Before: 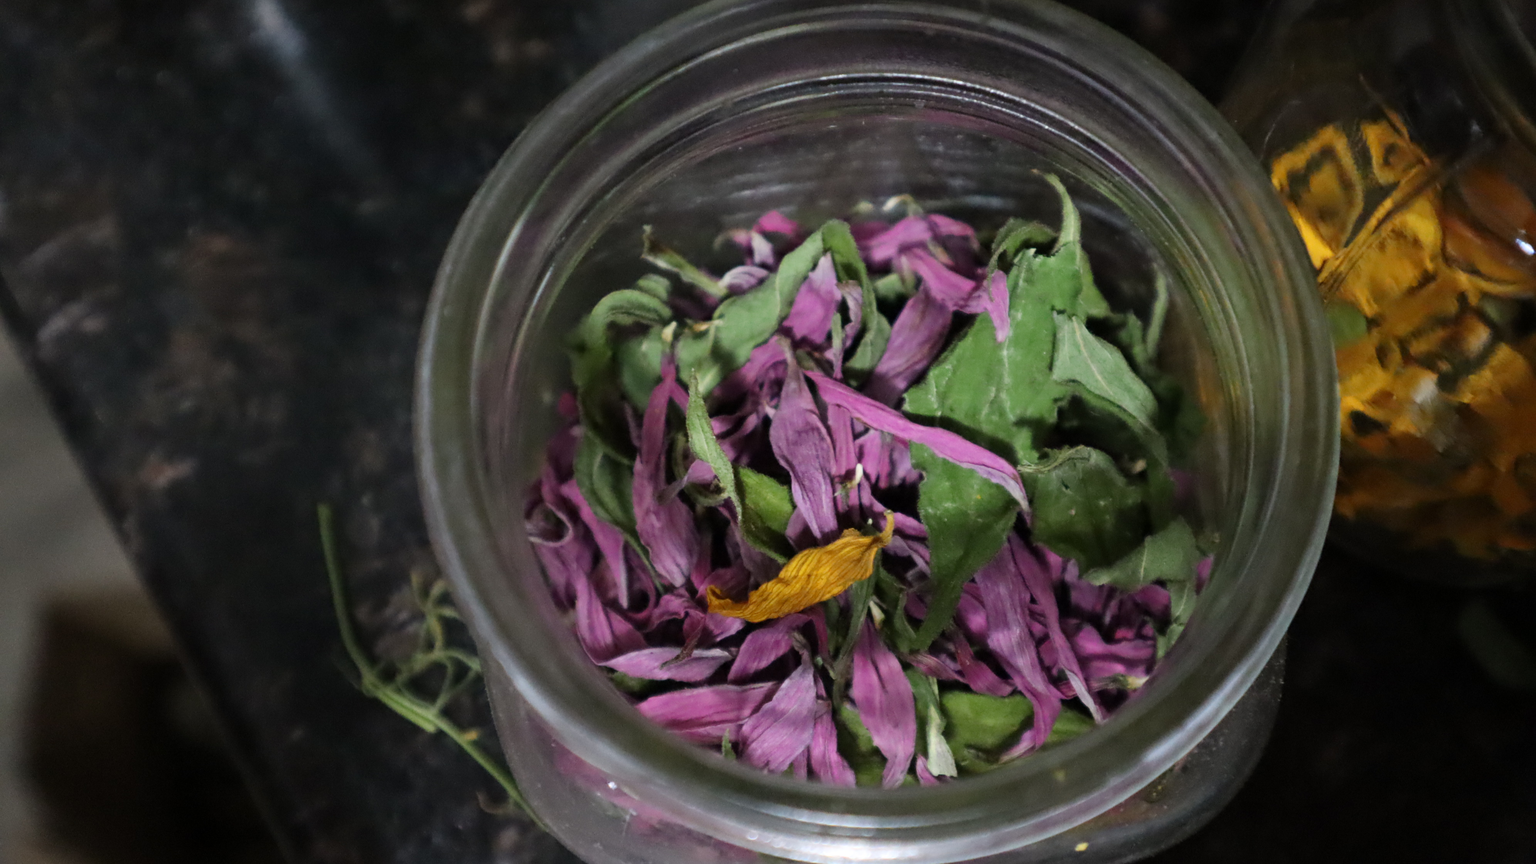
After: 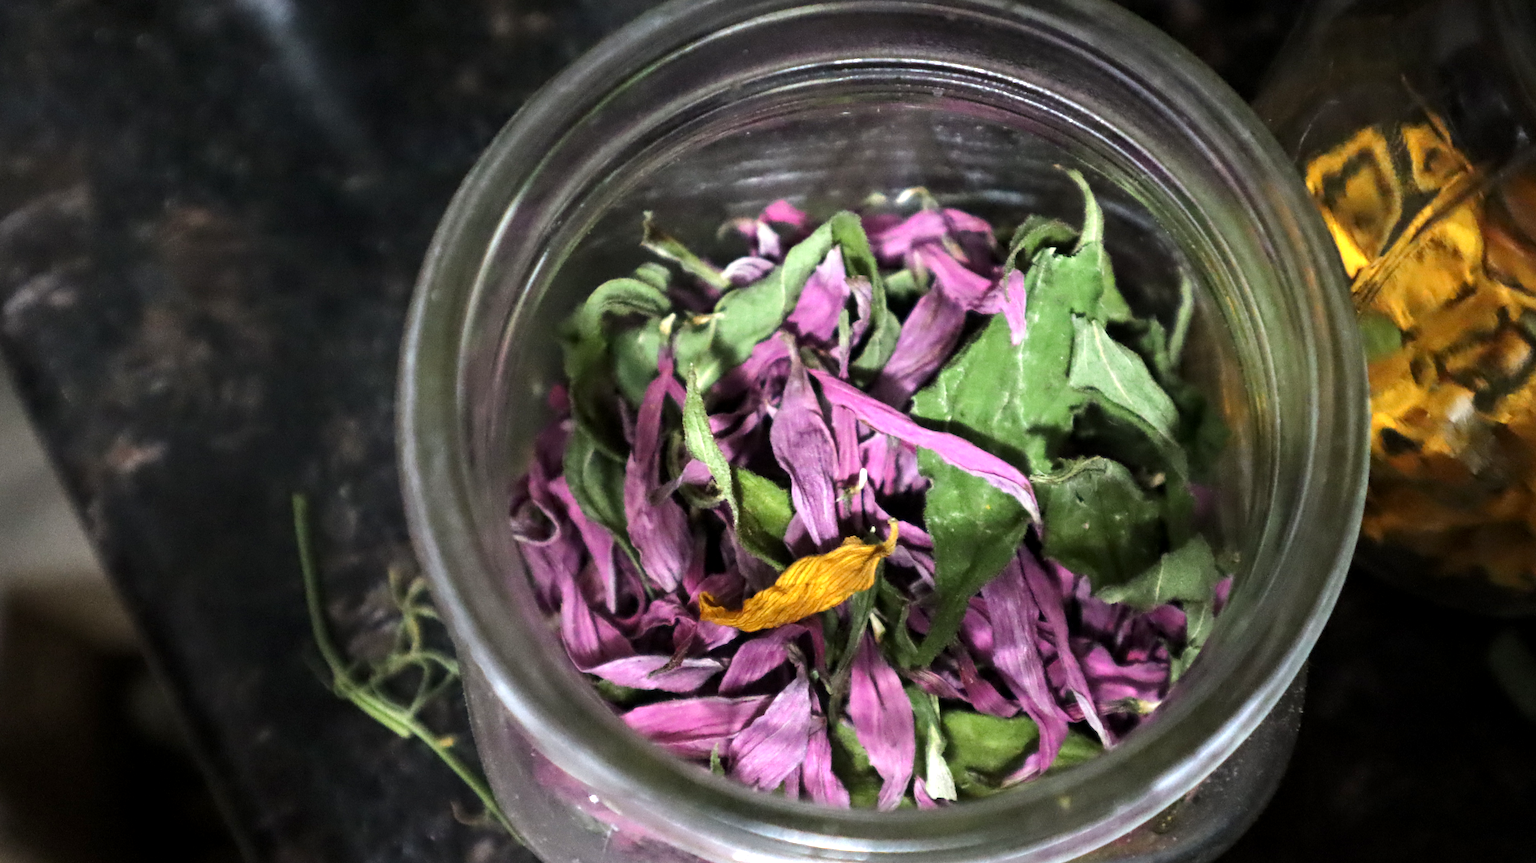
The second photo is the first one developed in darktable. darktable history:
exposure: exposure 0.669 EV, compensate highlight preservation false
crop and rotate: angle -1.69°
local contrast: highlights 100%, shadows 100%, detail 120%, midtone range 0.2
tone equalizer: -8 EV -0.417 EV, -7 EV -0.389 EV, -6 EV -0.333 EV, -5 EV -0.222 EV, -3 EV 0.222 EV, -2 EV 0.333 EV, -1 EV 0.389 EV, +0 EV 0.417 EV, edges refinement/feathering 500, mask exposure compensation -1.57 EV, preserve details no
